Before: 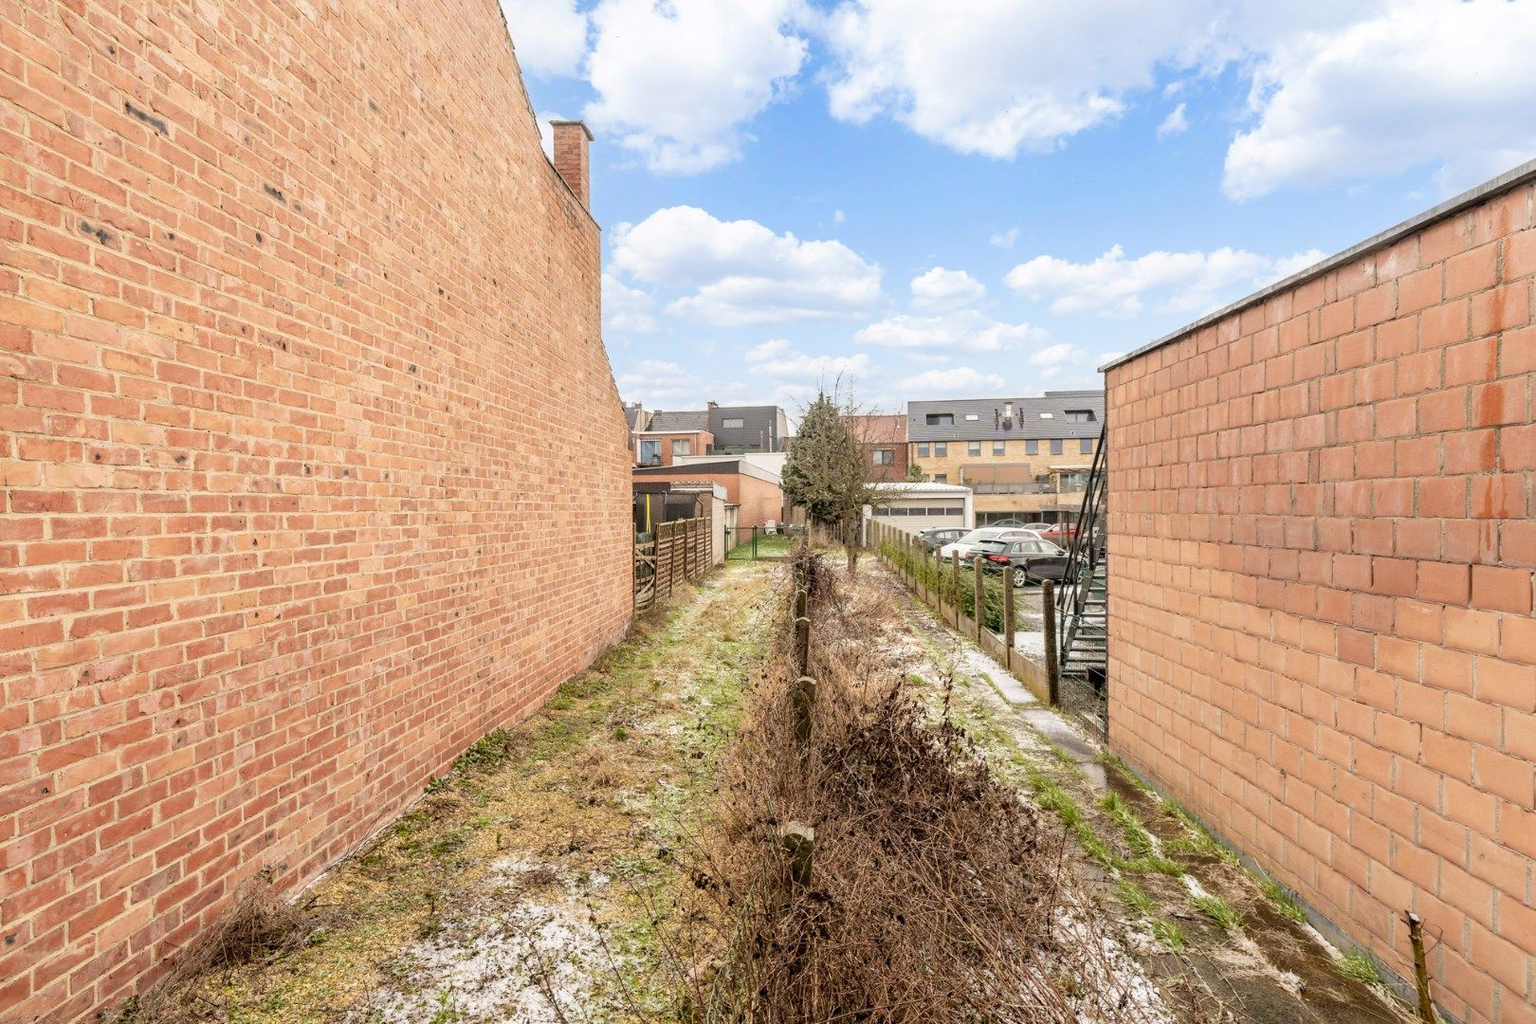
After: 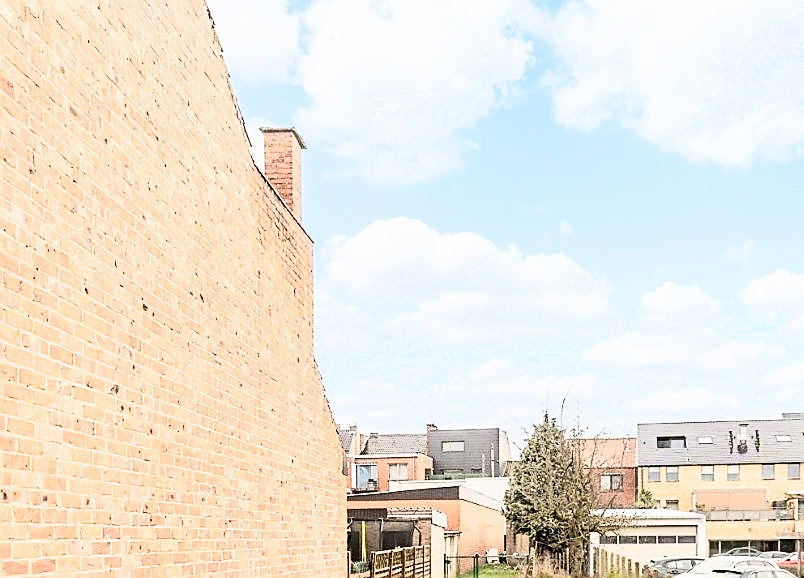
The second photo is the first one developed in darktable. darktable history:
exposure: black level correction 0.005, exposure 0.409 EV, compensate highlight preservation false
shadows and highlights: shadows 0.874, highlights 38.33
crop: left 19.791%, right 30.536%, bottom 46.414%
filmic rgb: middle gray luminance 18.31%, black relative exposure -11.43 EV, white relative exposure 2.57 EV, target black luminance 0%, hardness 8.33, latitude 98.77%, contrast 1.082, shadows ↔ highlights balance 0.597%
tone equalizer: edges refinement/feathering 500, mask exposure compensation -1.57 EV, preserve details no
sharpen: radius 1.401, amount 1.249, threshold 0.646
tone curve: curves: ch0 [(0, 0) (0.003, 0.024) (0.011, 0.032) (0.025, 0.041) (0.044, 0.054) (0.069, 0.069) (0.1, 0.09) (0.136, 0.116) (0.177, 0.162) (0.224, 0.213) (0.277, 0.278) (0.335, 0.359) (0.399, 0.447) (0.468, 0.543) (0.543, 0.621) (0.623, 0.717) (0.709, 0.807) (0.801, 0.876) (0.898, 0.934) (1, 1)], color space Lab, independent channels, preserve colors none
